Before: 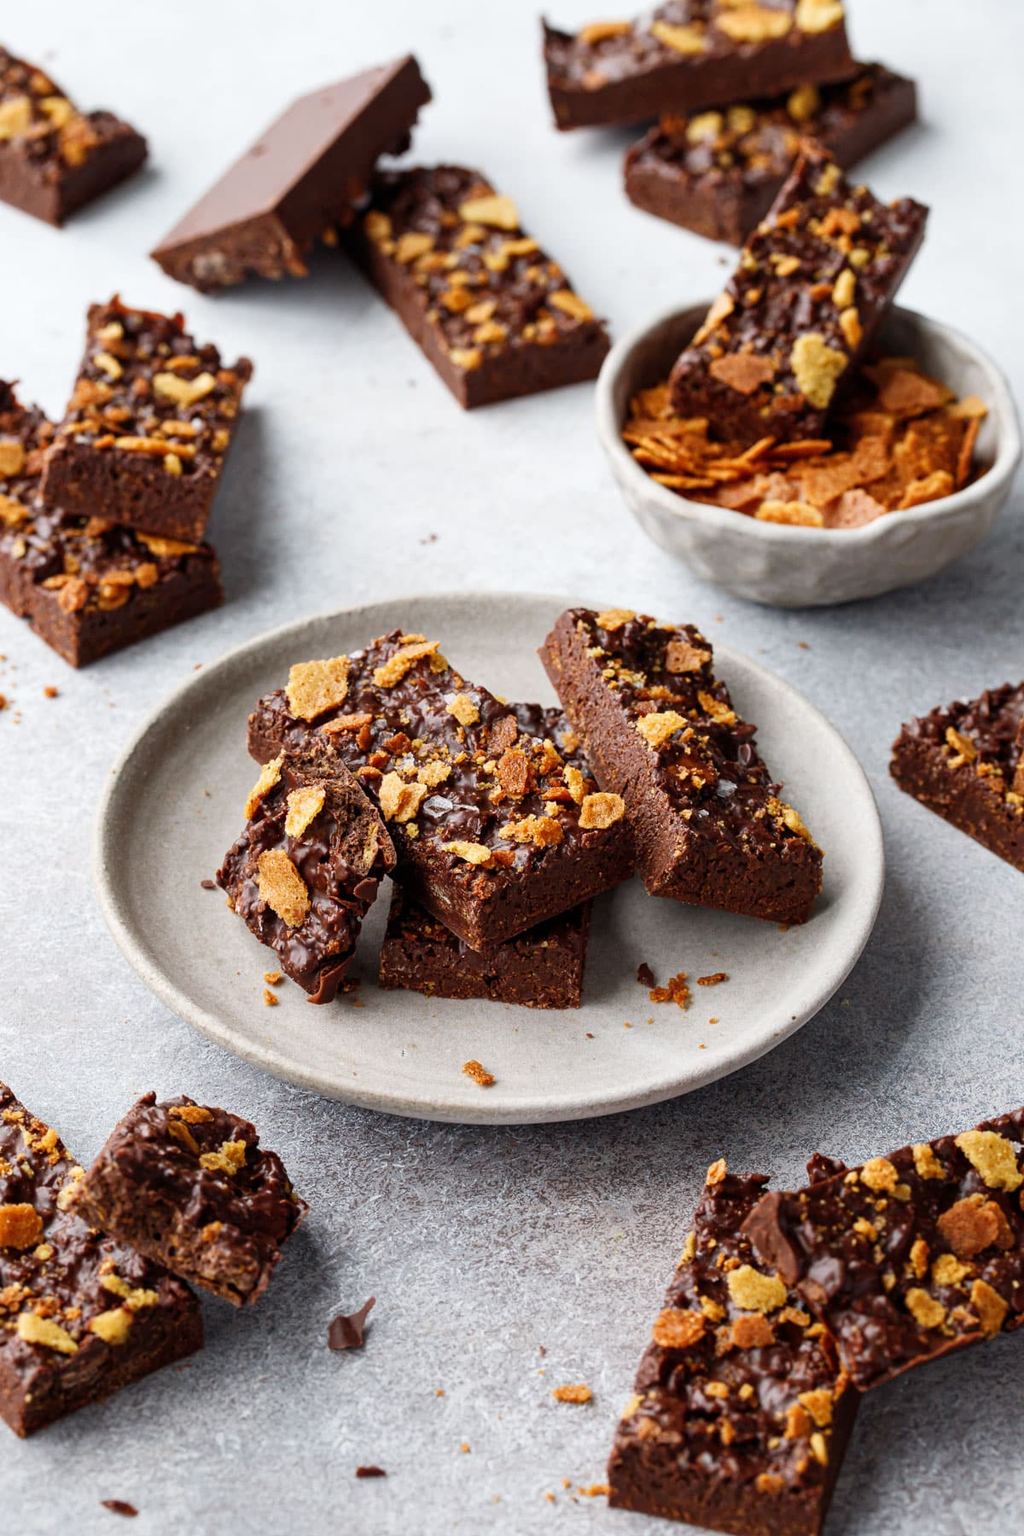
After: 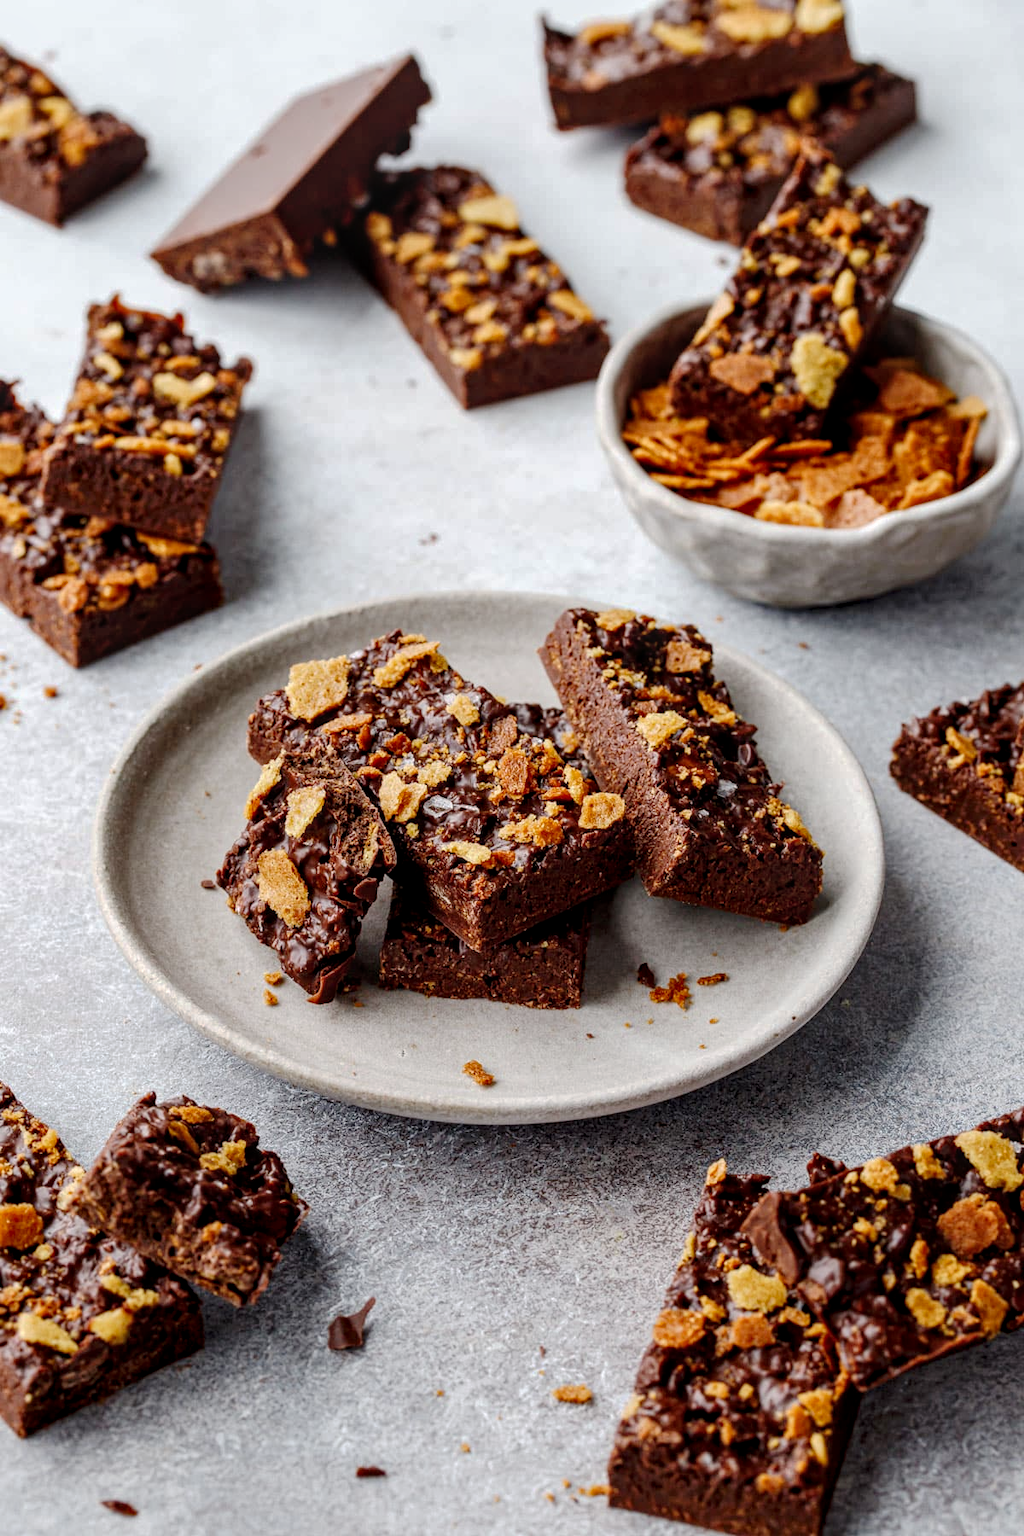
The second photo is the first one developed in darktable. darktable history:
local contrast: detail 130%
tone curve: curves: ch0 [(0, 0) (0.003, 0.002) (0.011, 0.006) (0.025, 0.013) (0.044, 0.019) (0.069, 0.032) (0.1, 0.056) (0.136, 0.095) (0.177, 0.144) (0.224, 0.193) (0.277, 0.26) (0.335, 0.331) (0.399, 0.405) (0.468, 0.479) (0.543, 0.552) (0.623, 0.624) (0.709, 0.699) (0.801, 0.772) (0.898, 0.856) (1, 1)], preserve colors none
